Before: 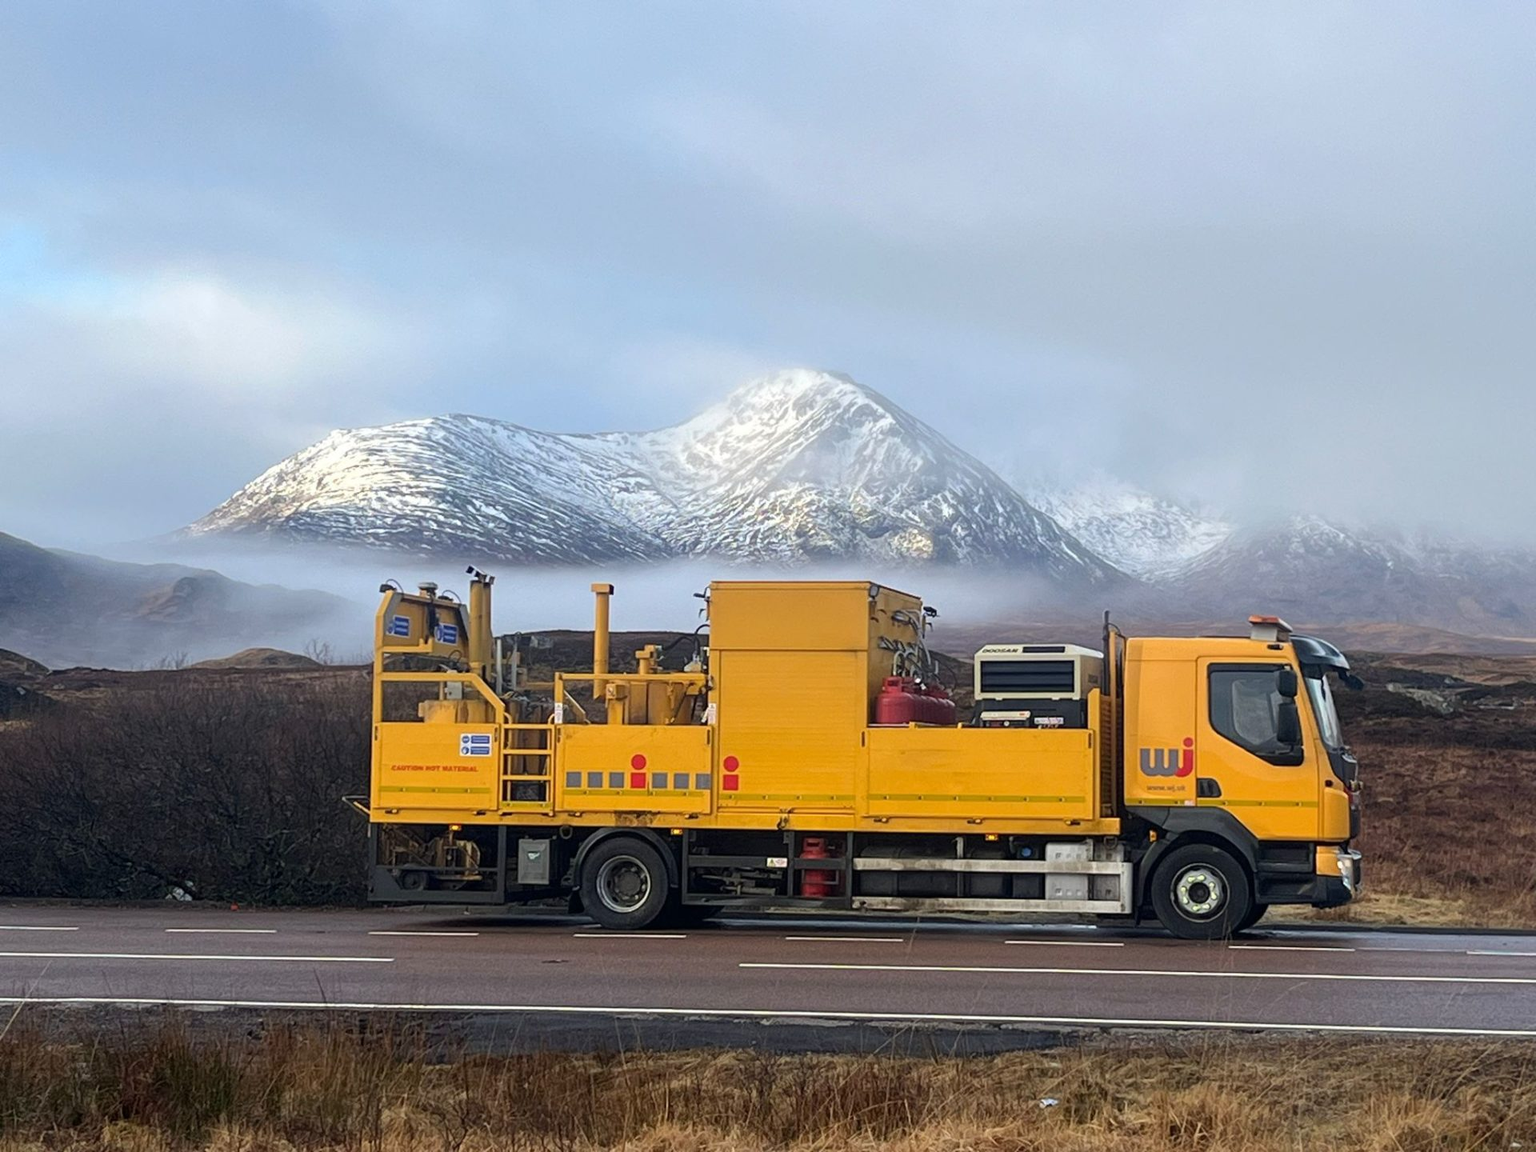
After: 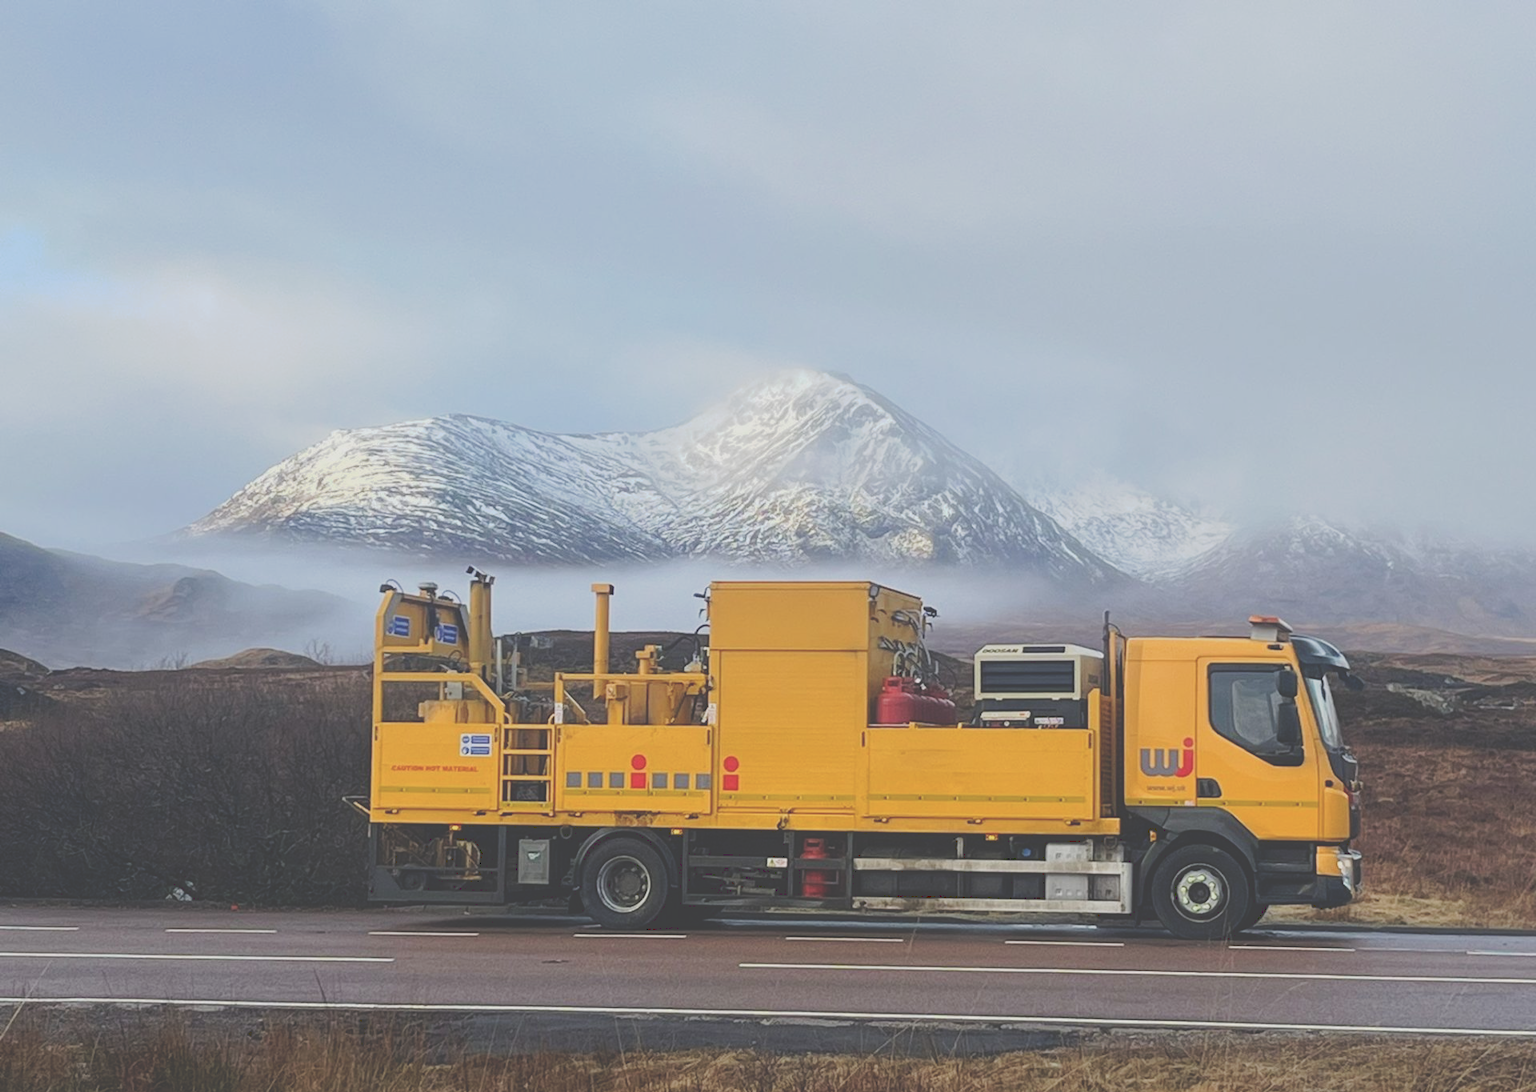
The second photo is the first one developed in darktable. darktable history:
color balance rgb: contrast -10%
tone curve: curves: ch0 [(0, 0) (0.003, 0.264) (0.011, 0.264) (0.025, 0.265) (0.044, 0.269) (0.069, 0.273) (0.1, 0.28) (0.136, 0.292) (0.177, 0.309) (0.224, 0.336) (0.277, 0.371) (0.335, 0.412) (0.399, 0.469) (0.468, 0.533) (0.543, 0.595) (0.623, 0.66) (0.709, 0.73) (0.801, 0.8) (0.898, 0.854) (1, 1)], preserve colors none
crop and rotate: top 0%, bottom 5.097%
